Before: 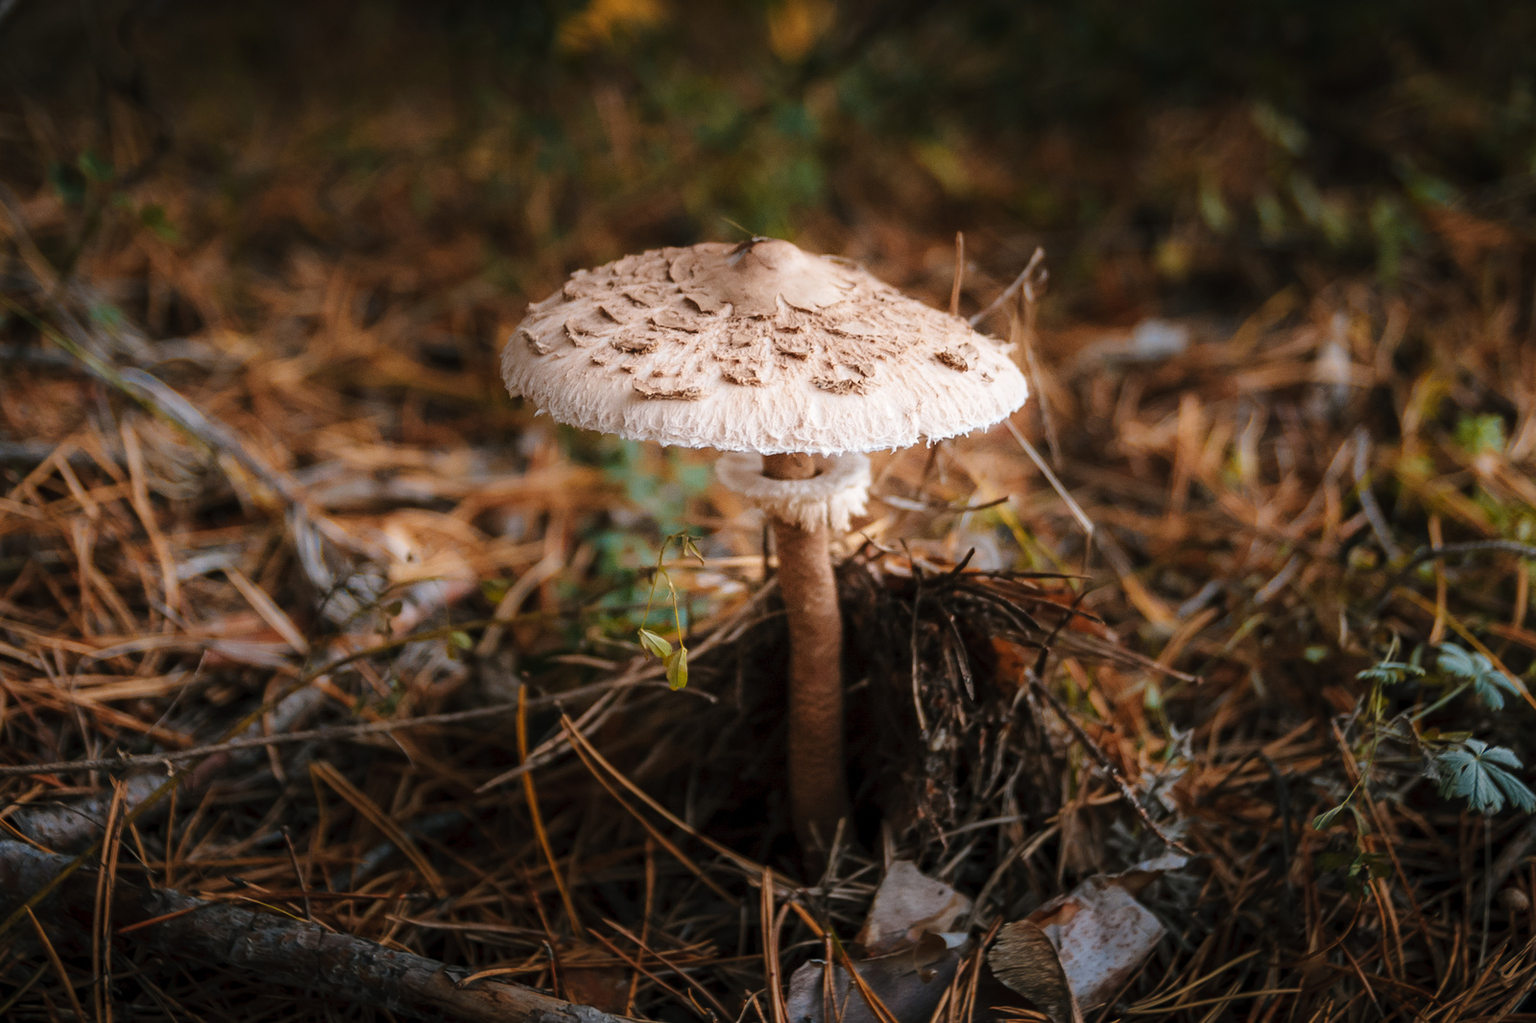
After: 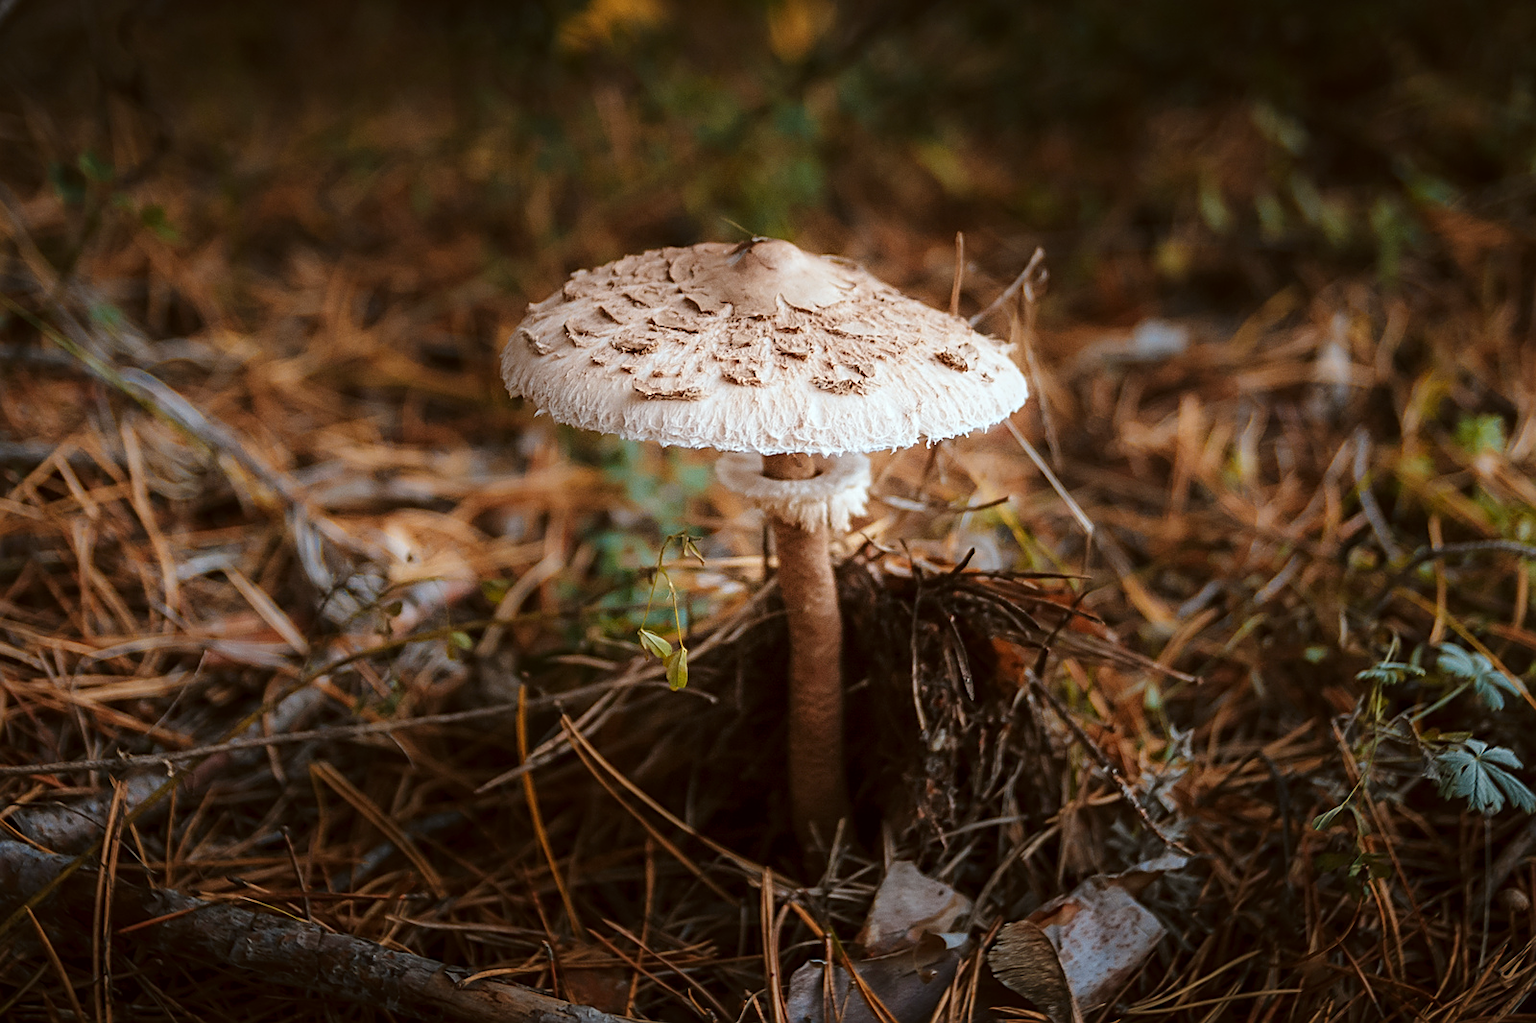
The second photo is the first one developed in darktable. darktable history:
tone equalizer: edges refinement/feathering 500, mask exposure compensation -1.57 EV, preserve details no
color correction: highlights a* -5, highlights b* -4.16, shadows a* 3.76, shadows b* 4.53
sharpen: on, module defaults
